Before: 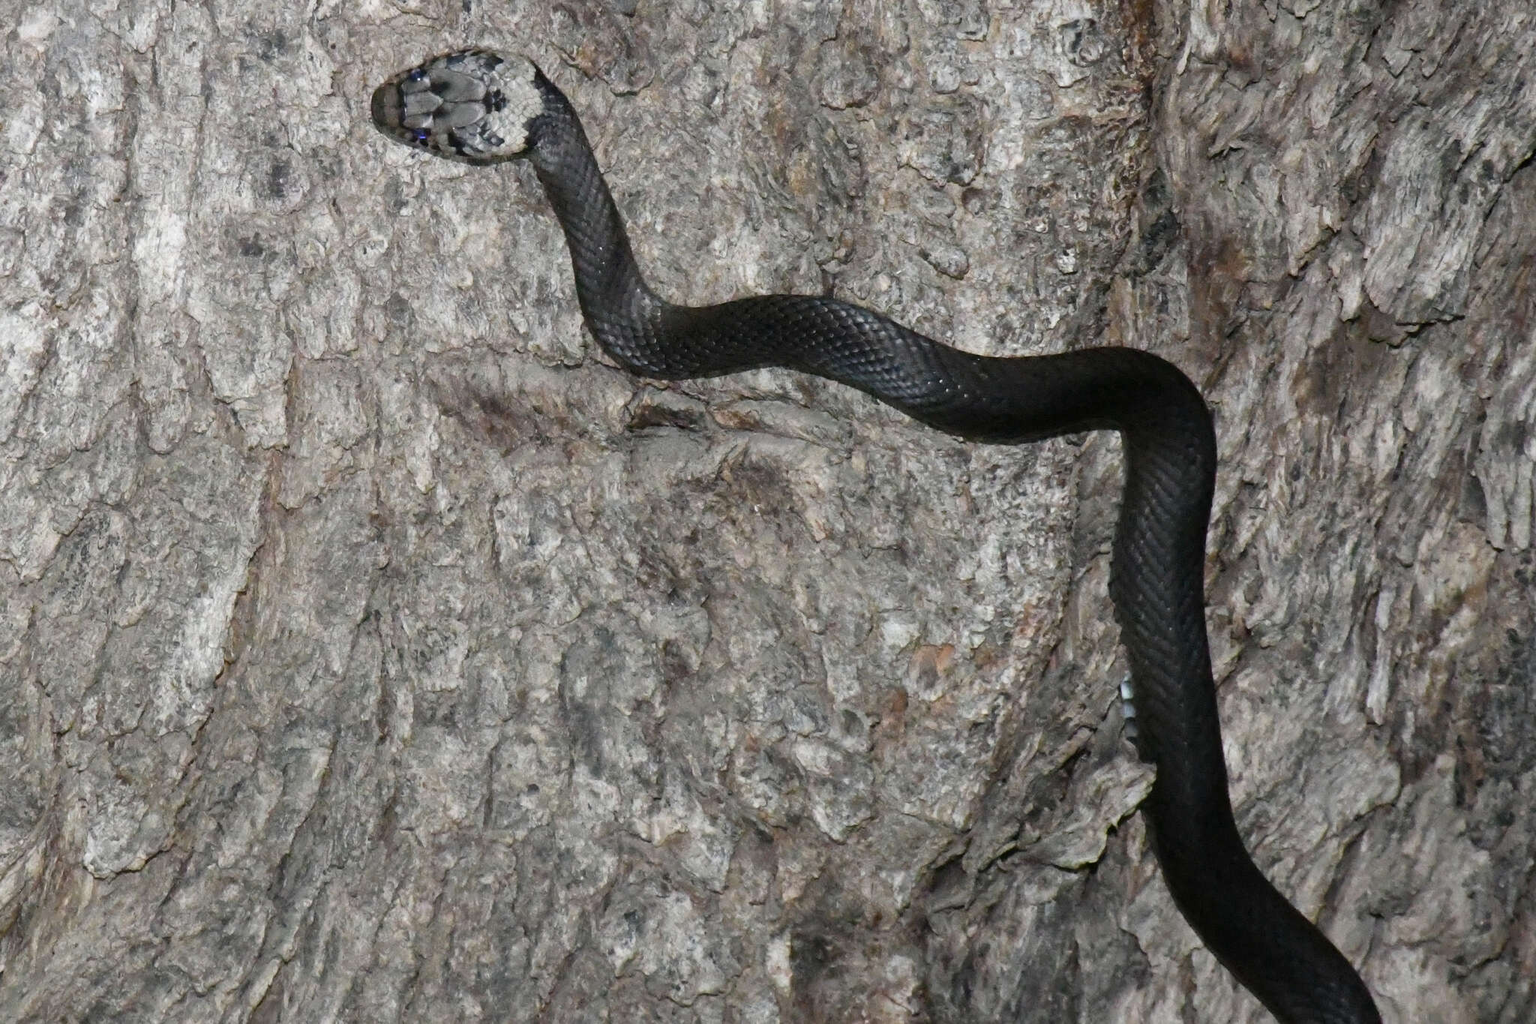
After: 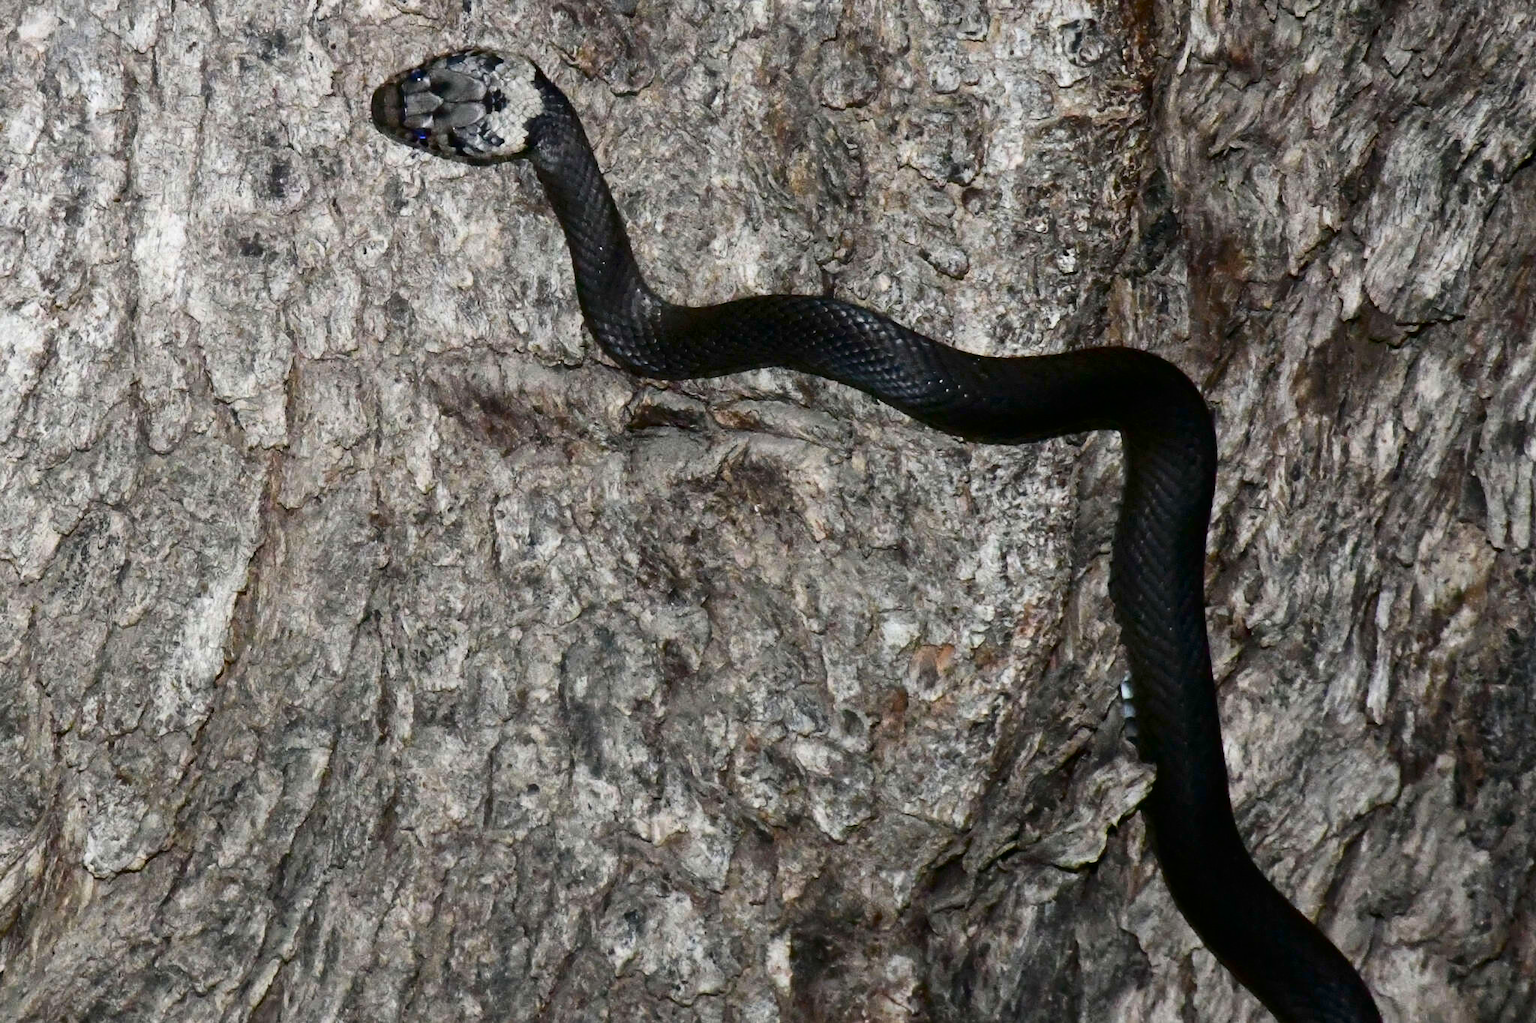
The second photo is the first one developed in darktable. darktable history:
contrast brightness saturation: contrast 0.214, brightness -0.104, saturation 0.208
